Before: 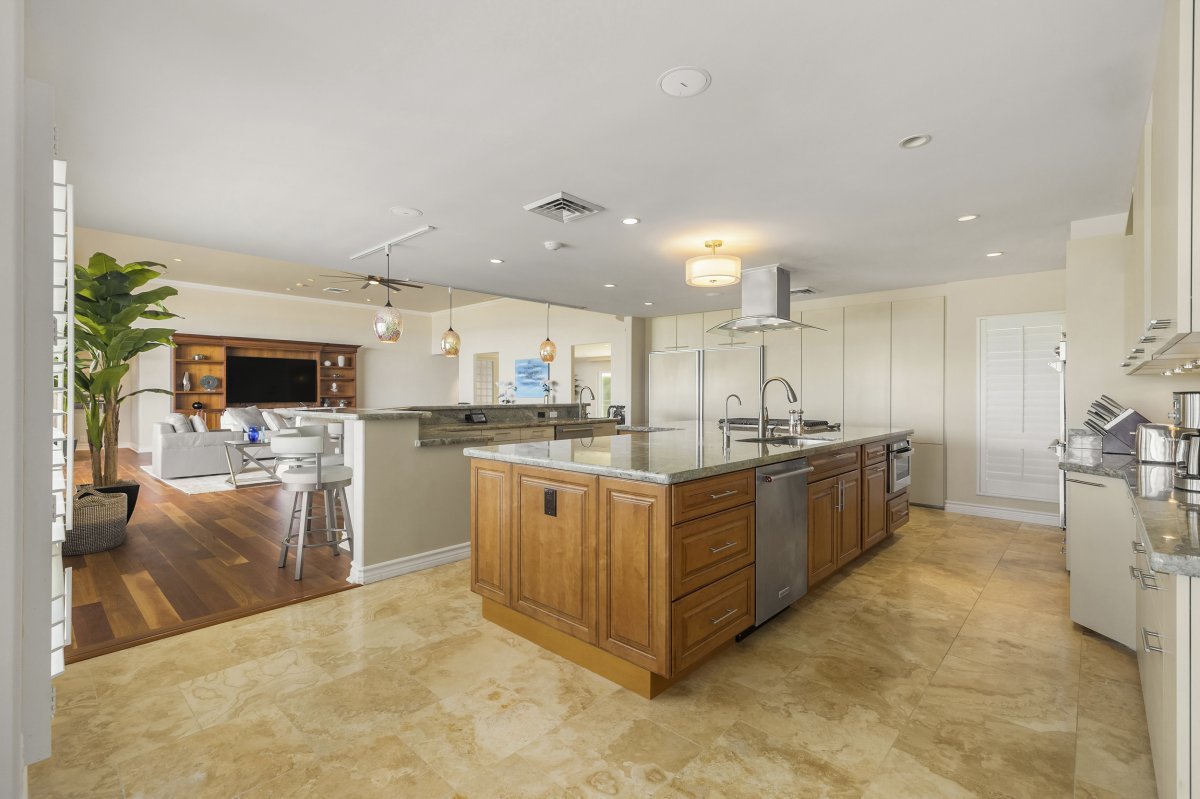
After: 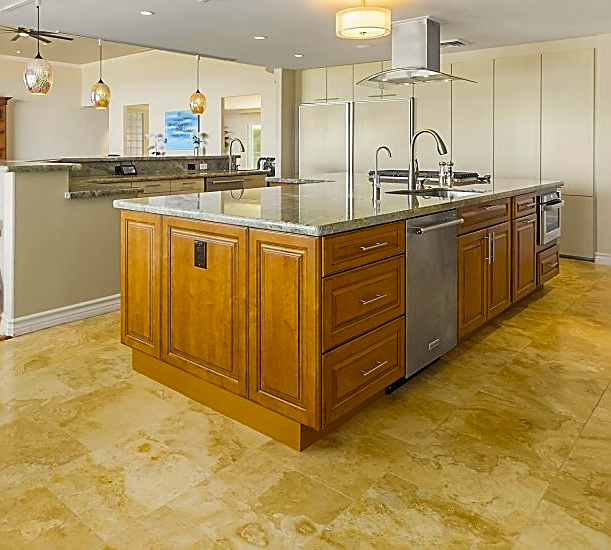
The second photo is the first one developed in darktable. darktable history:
contrast brightness saturation: saturation 0.18
crop and rotate: left 29.237%, top 31.152%, right 19.807%
sharpen: radius 1.685, amount 1.294
color balance rgb: perceptual saturation grading › global saturation 34.05%, global vibrance 5.56%
